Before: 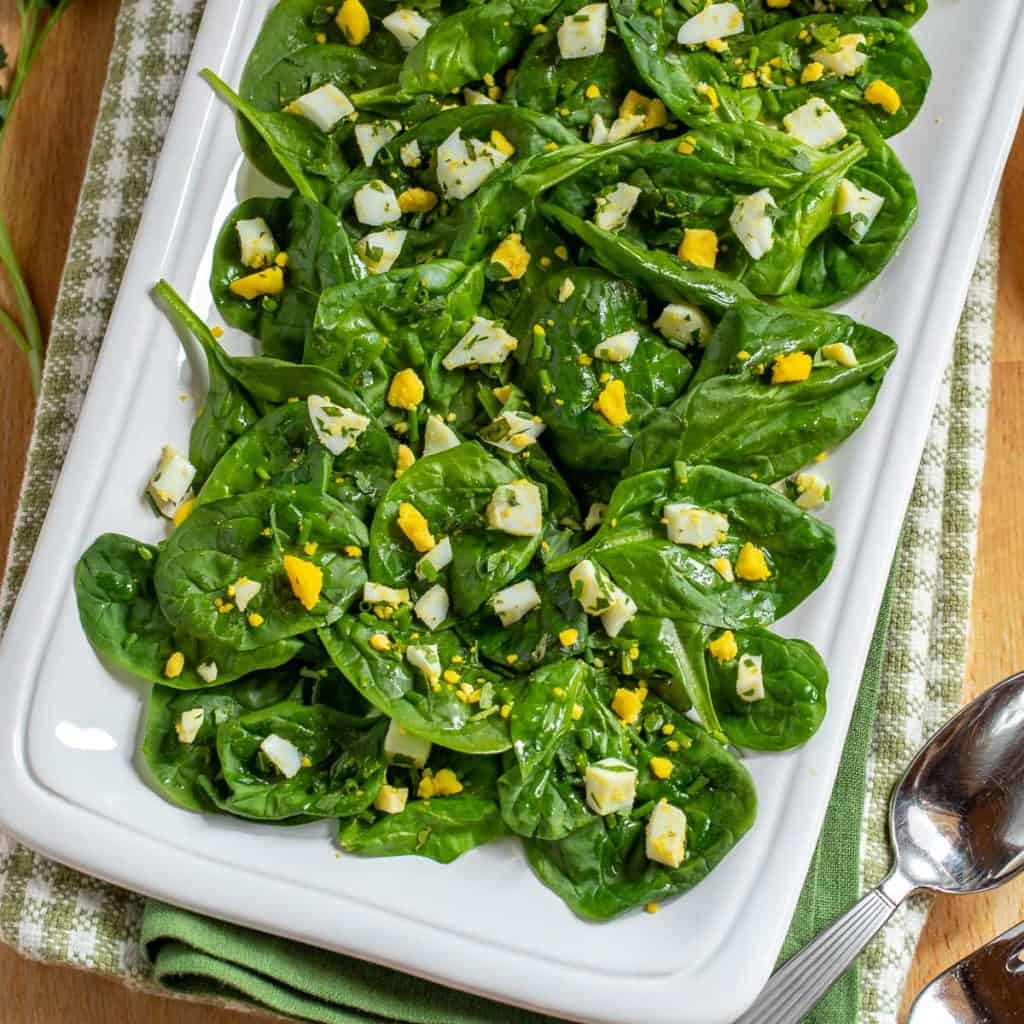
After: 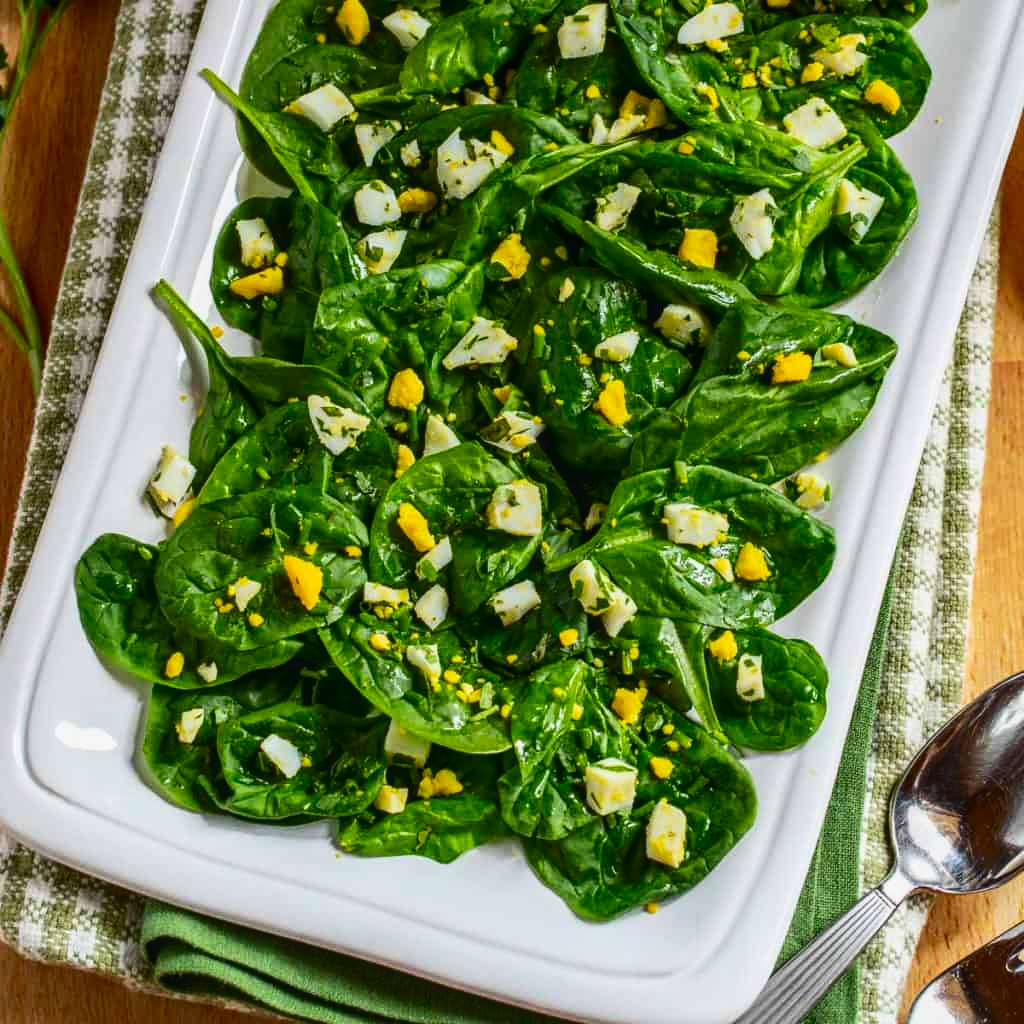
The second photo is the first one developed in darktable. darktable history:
contrast brightness saturation: contrast 0.21, brightness -0.11, saturation 0.21
local contrast: detail 110%
